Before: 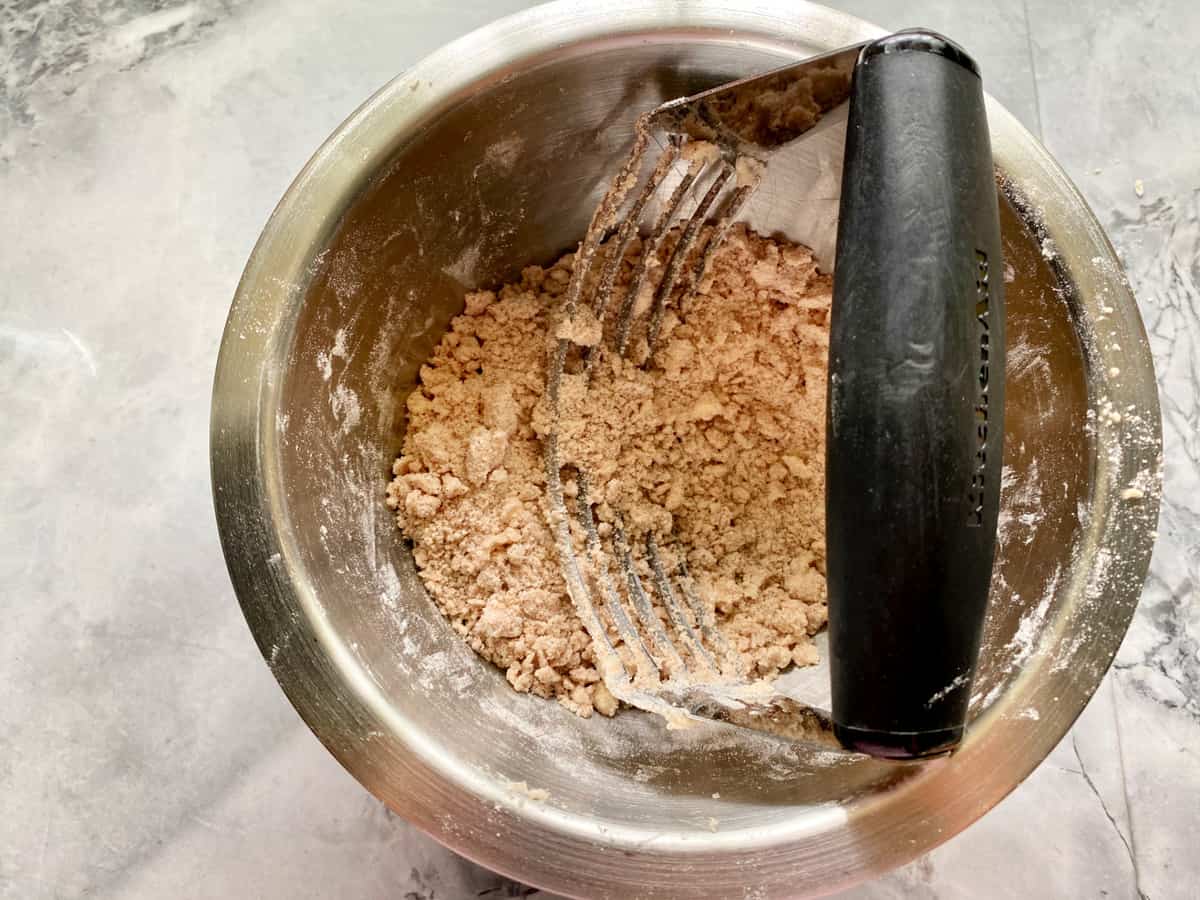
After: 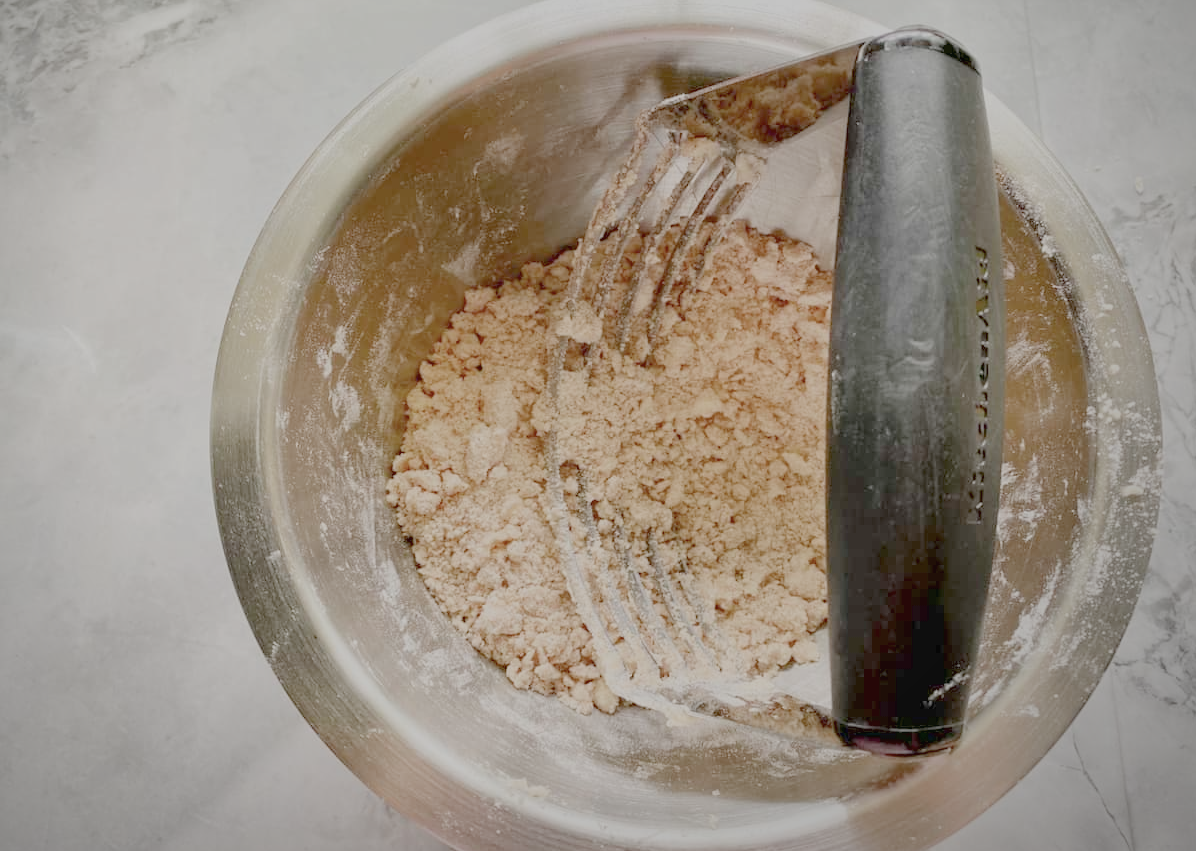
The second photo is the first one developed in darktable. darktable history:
crop: top 0.355%, right 0.256%, bottom 5.026%
vignetting: brightness -0.466, saturation -0.308, center (-0.069, -0.306)
filmic rgb: black relative exposure -15.91 EV, white relative exposure 7.97 EV, threshold 2.95 EV, hardness 4.1, latitude 49.4%, contrast 0.509, preserve chrominance no, color science v5 (2021), enable highlight reconstruction true
exposure: black level correction 0, exposure 1.199 EV, compensate highlight preservation false
